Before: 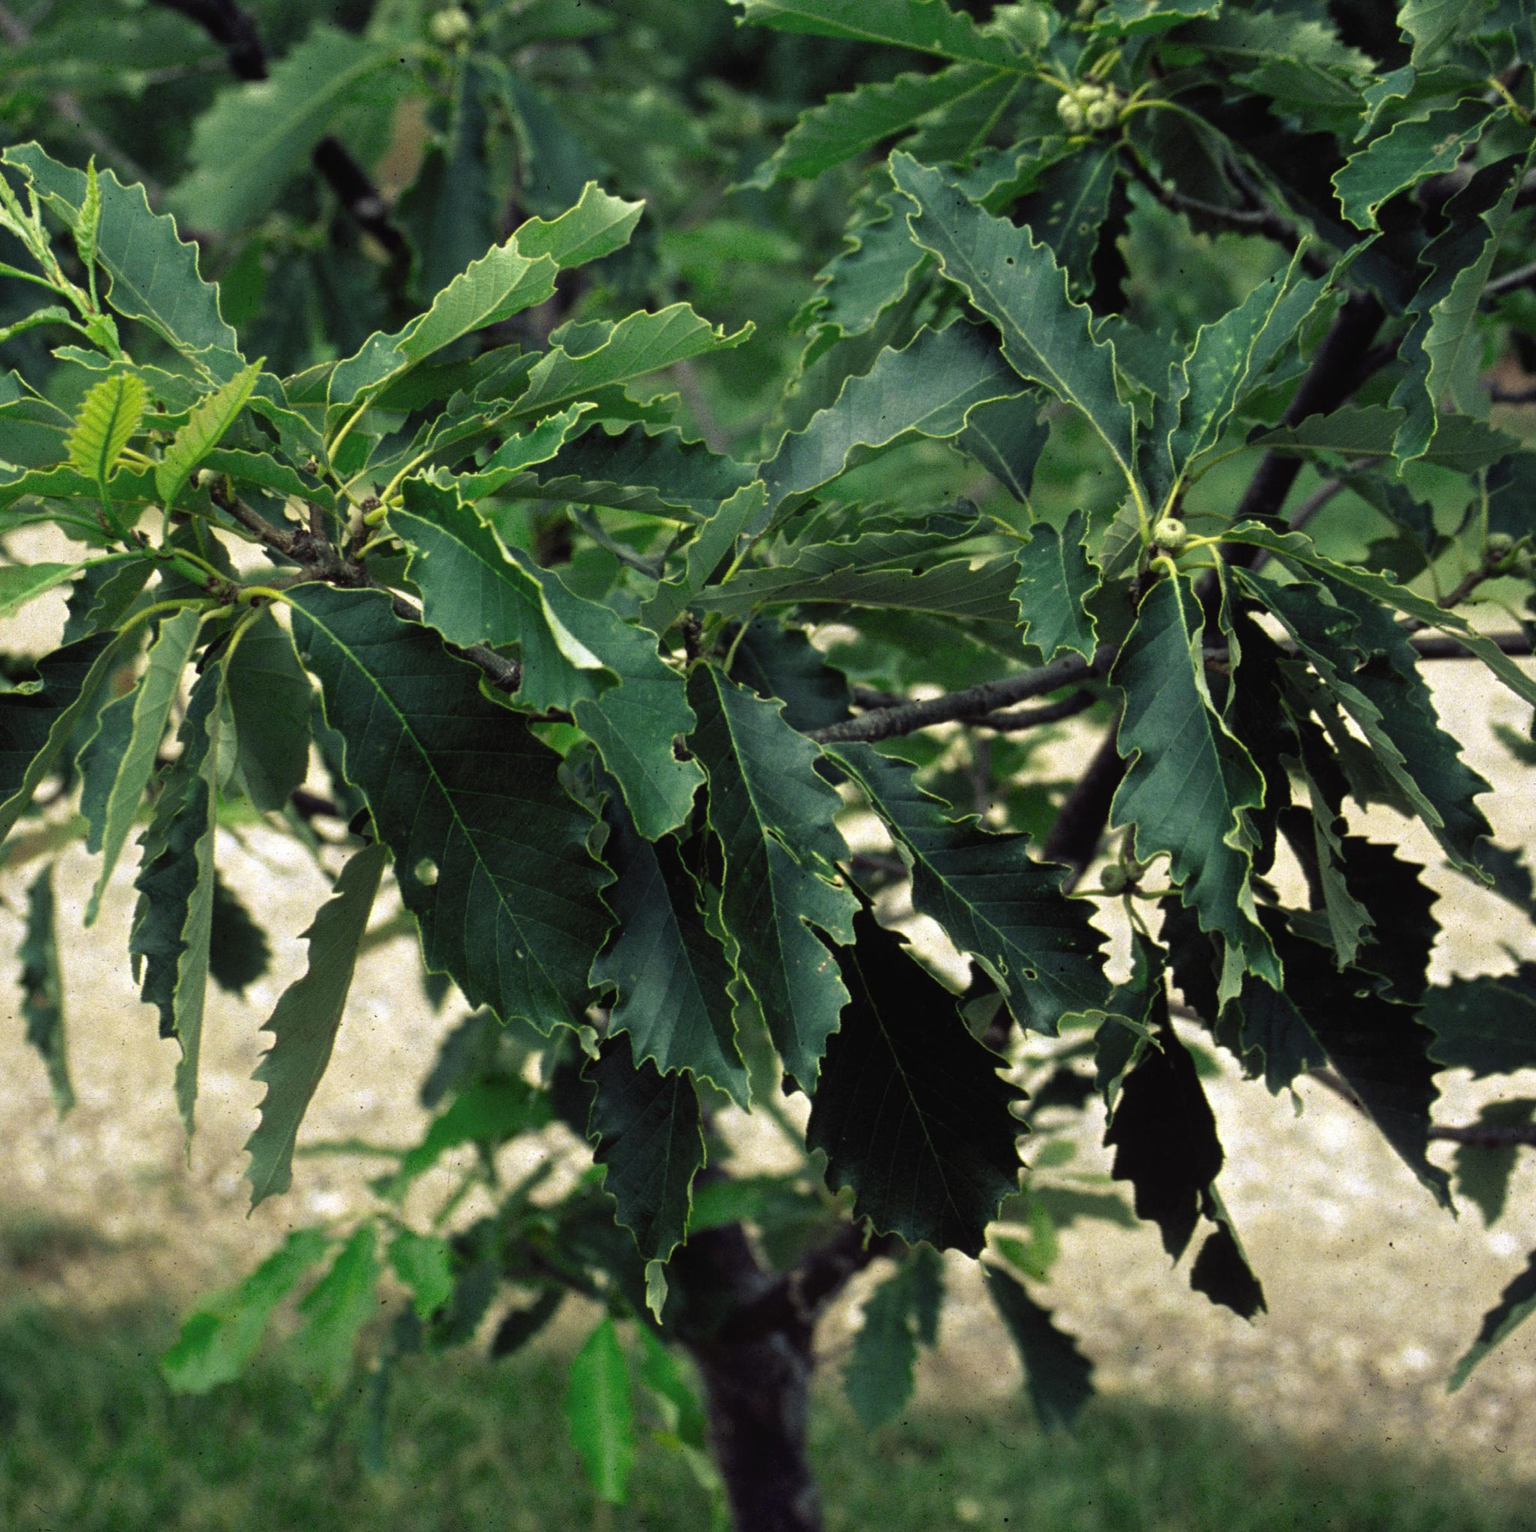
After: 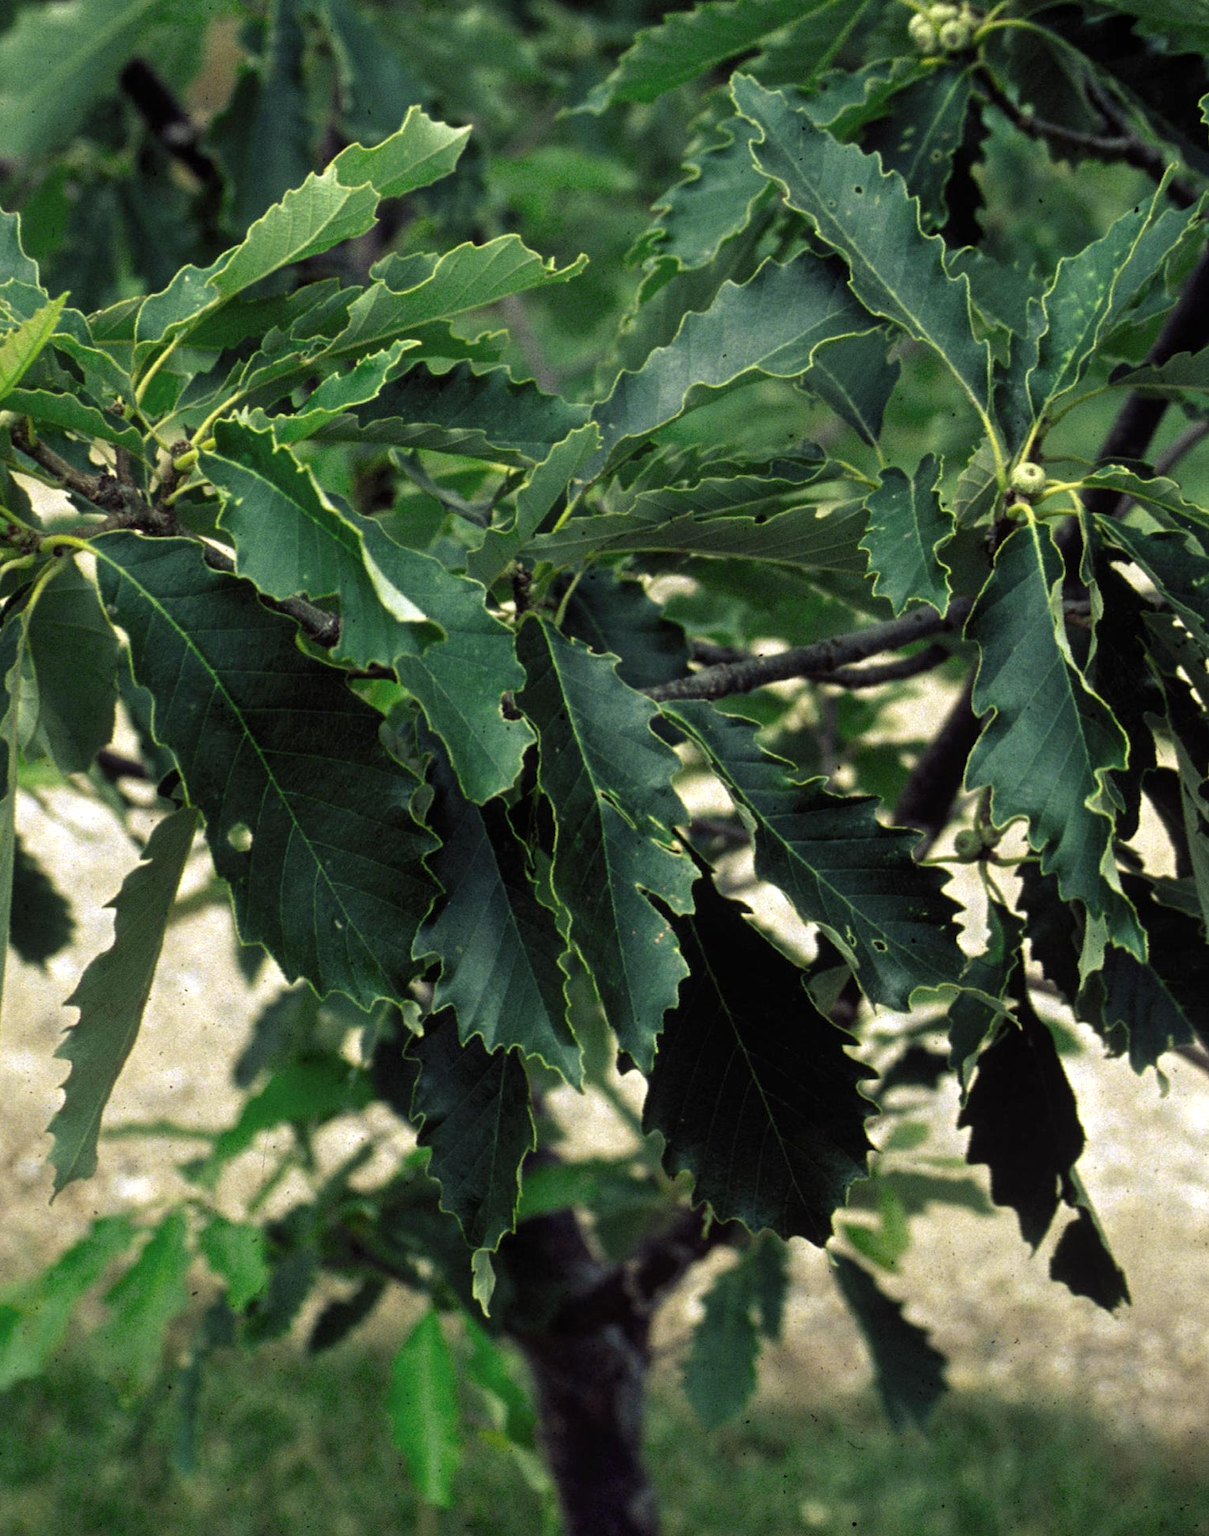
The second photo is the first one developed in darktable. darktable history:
crop and rotate: left 13.069%, top 5.381%, right 12.628%
local contrast: highlights 105%, shadows 99%, detail 119%, midtone range 0.2
